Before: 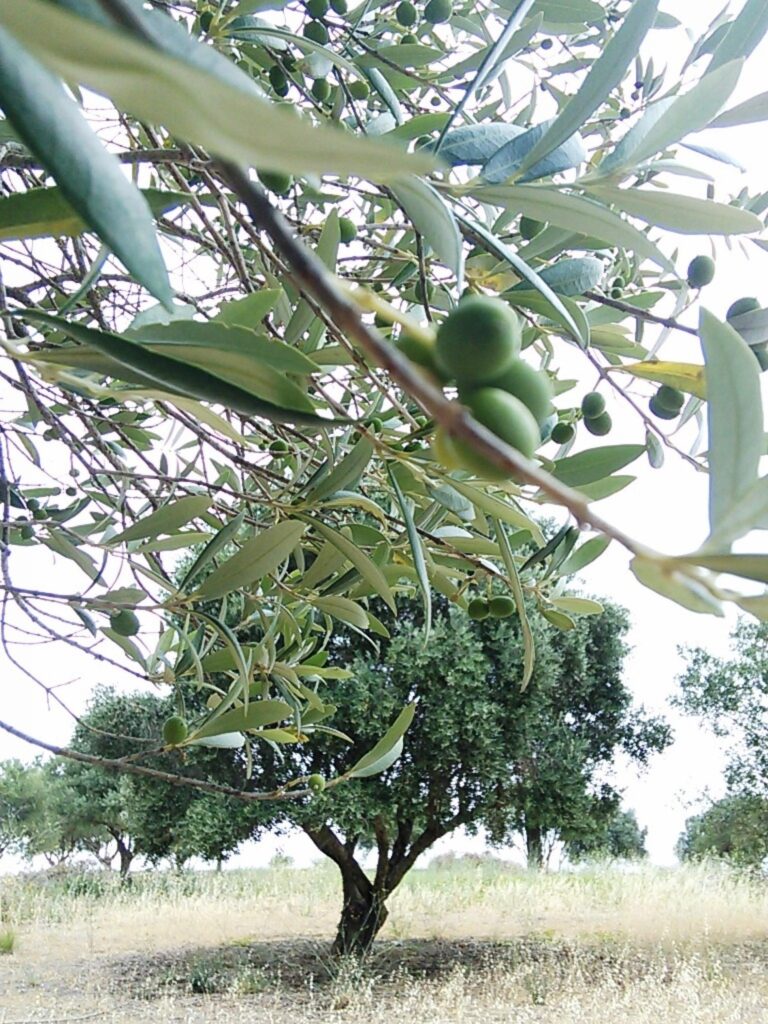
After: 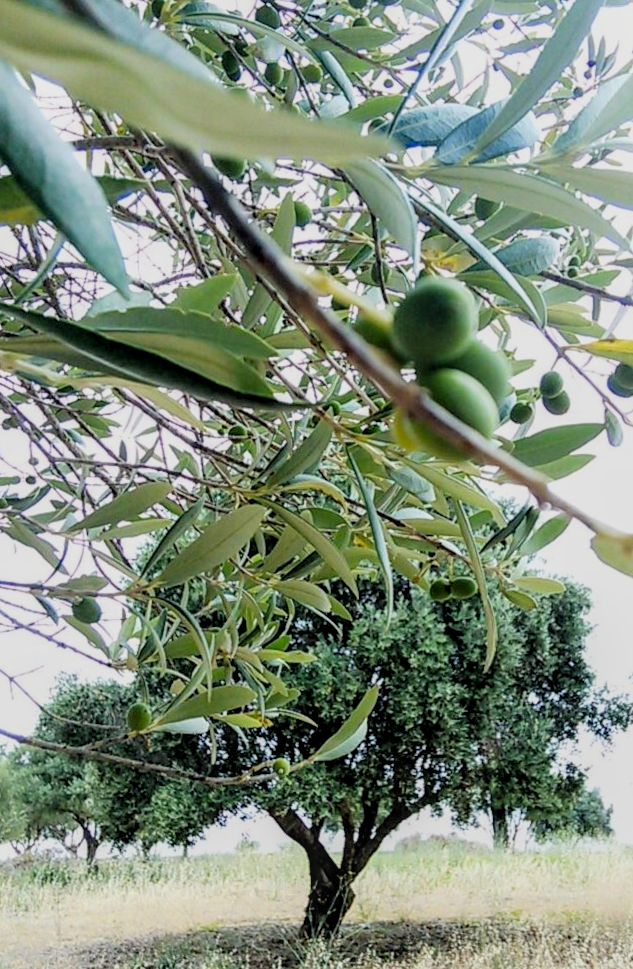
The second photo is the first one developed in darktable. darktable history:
crop and rotate: angle 1°, left 4.281%, top 0.642%, right 11.383%, bottom 2.486%
color zones: curves: ch0 [(0.068, 0.464) (0.25, 0.5) (0.48, 0.508) (0.75, 0.536) (0.886, 0.476) (0.967, 0.456)]; ch1 [(0.066, 0.456) (0.25, 0.5) (0.616, 0.508) (0.746, 0.56) (0.934, 0.444)]
filmic rgb: black relative exposure -7.6 EV, white relative exposure 4.64 EV, threshold 3 EV, target black luminance 0%, hardness 3.55, latitude 50.51%, contrast 1.033, highlights saturation mix 10%, shadows ↔ highlights balance -0.198%, color science v4 (2020), enable highlight reconstruction true
local contrast: detail 130%
